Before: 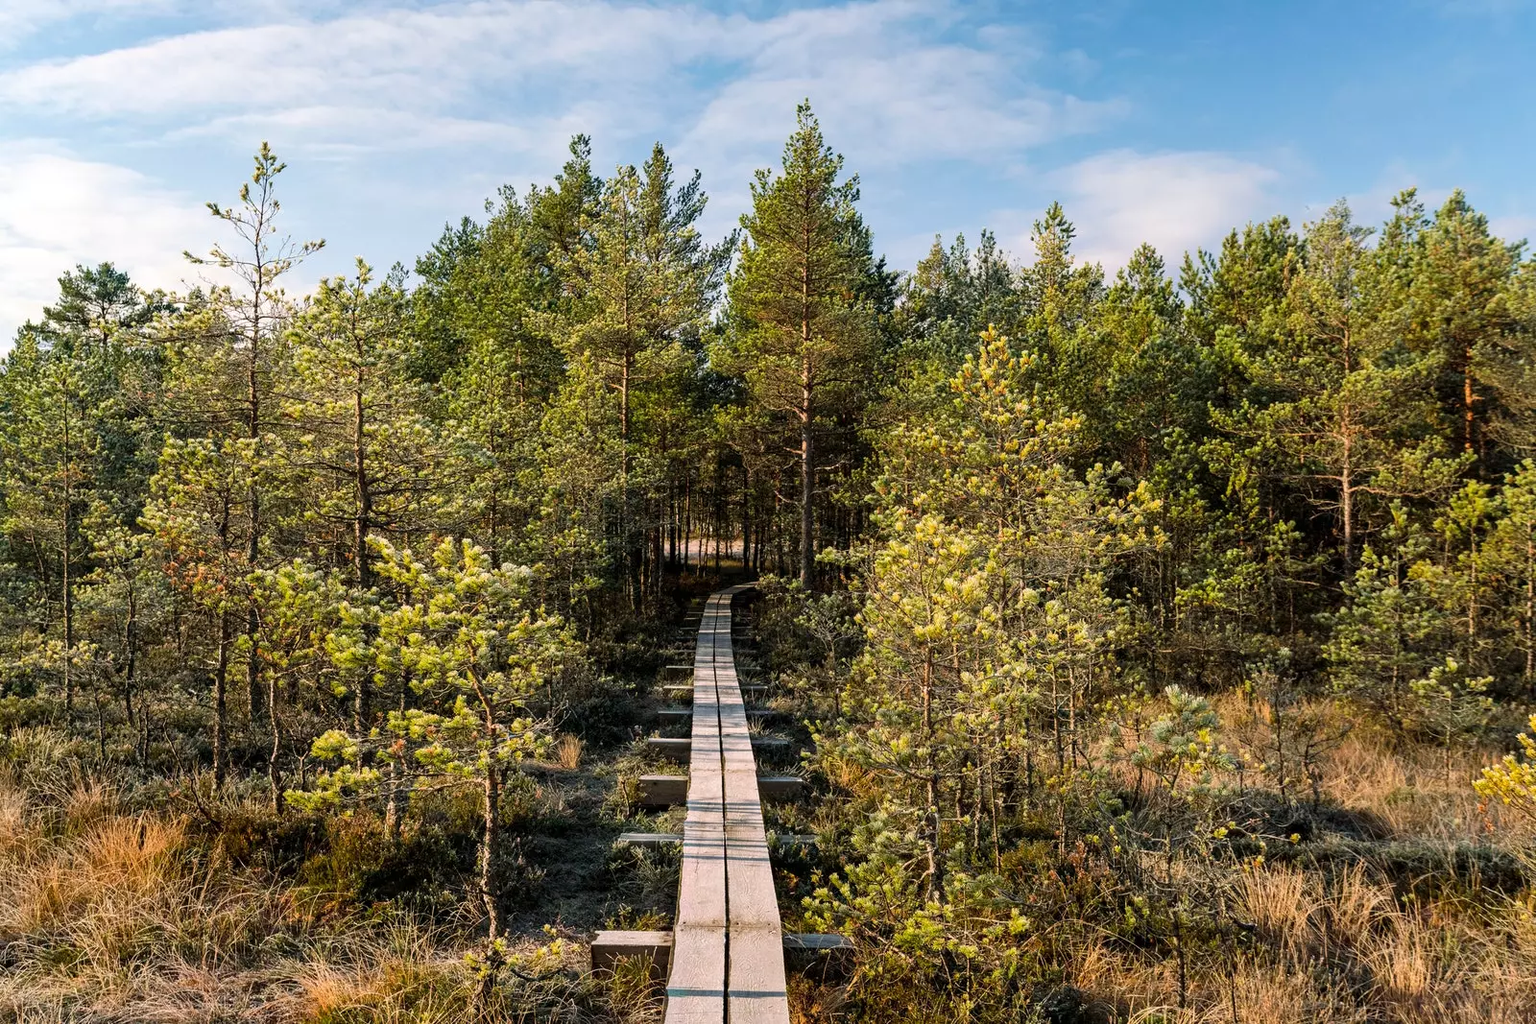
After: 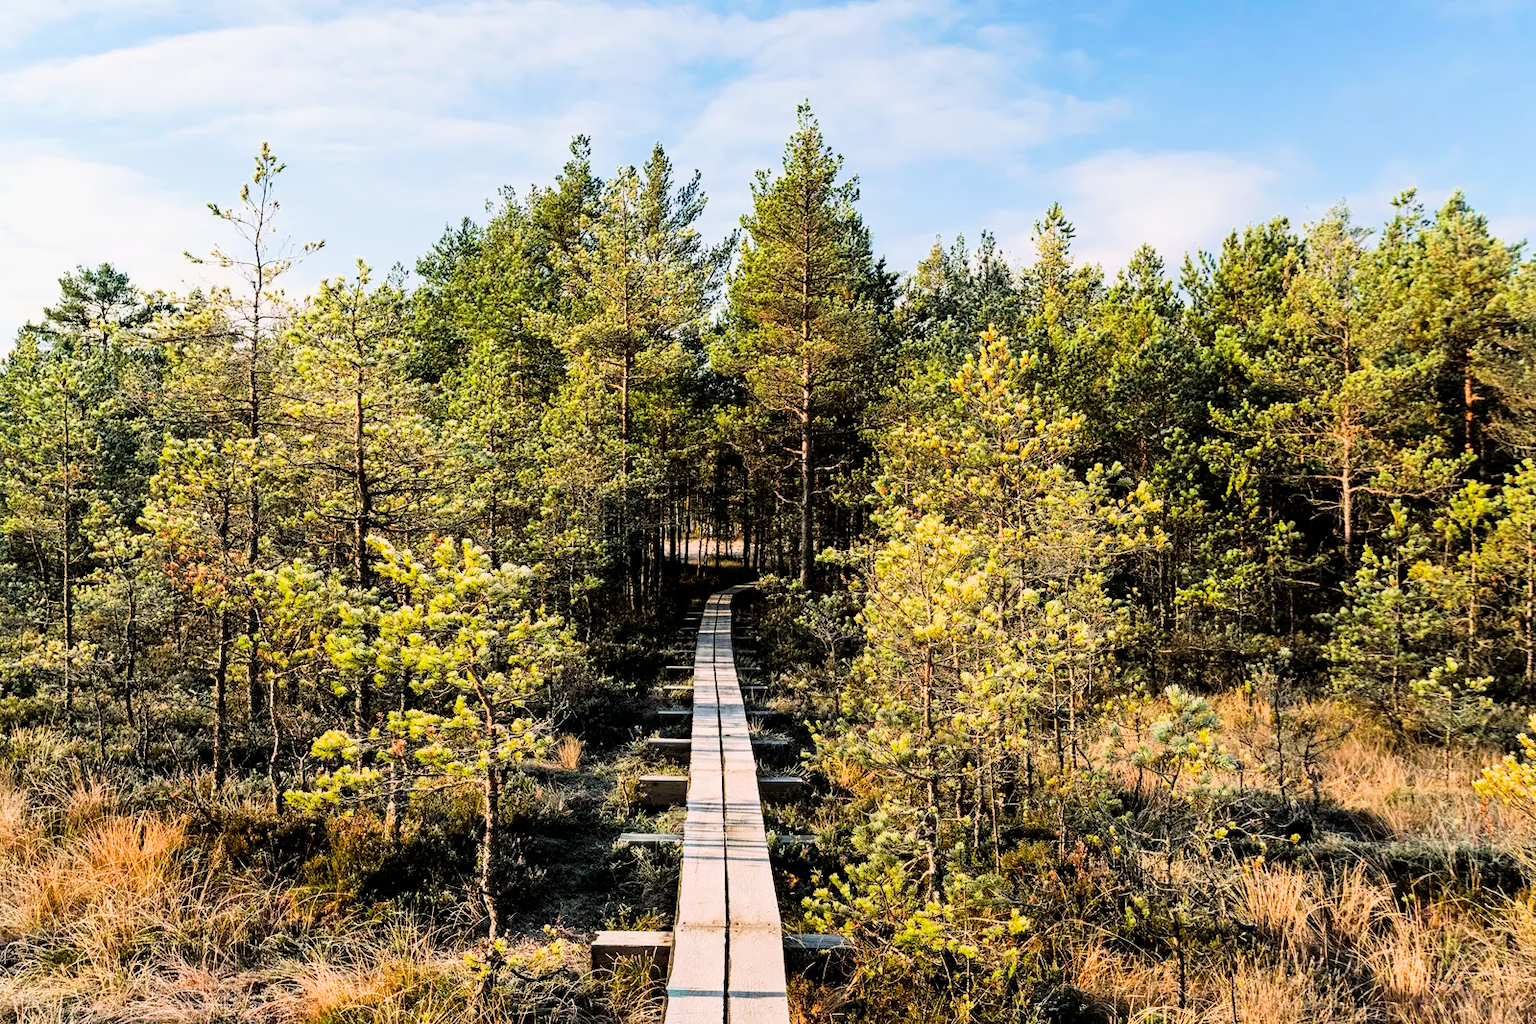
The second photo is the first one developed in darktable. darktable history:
exposure: exposure 0.728 EV, compensate exposure bias true, compensate highlight preservation false
contrast brightness saturation: saturation 0.123
filmic rgb: black relative exposure -8.03 EV, white relative exposure 4.06 EV, hardness 4.2, contrast 1.373
